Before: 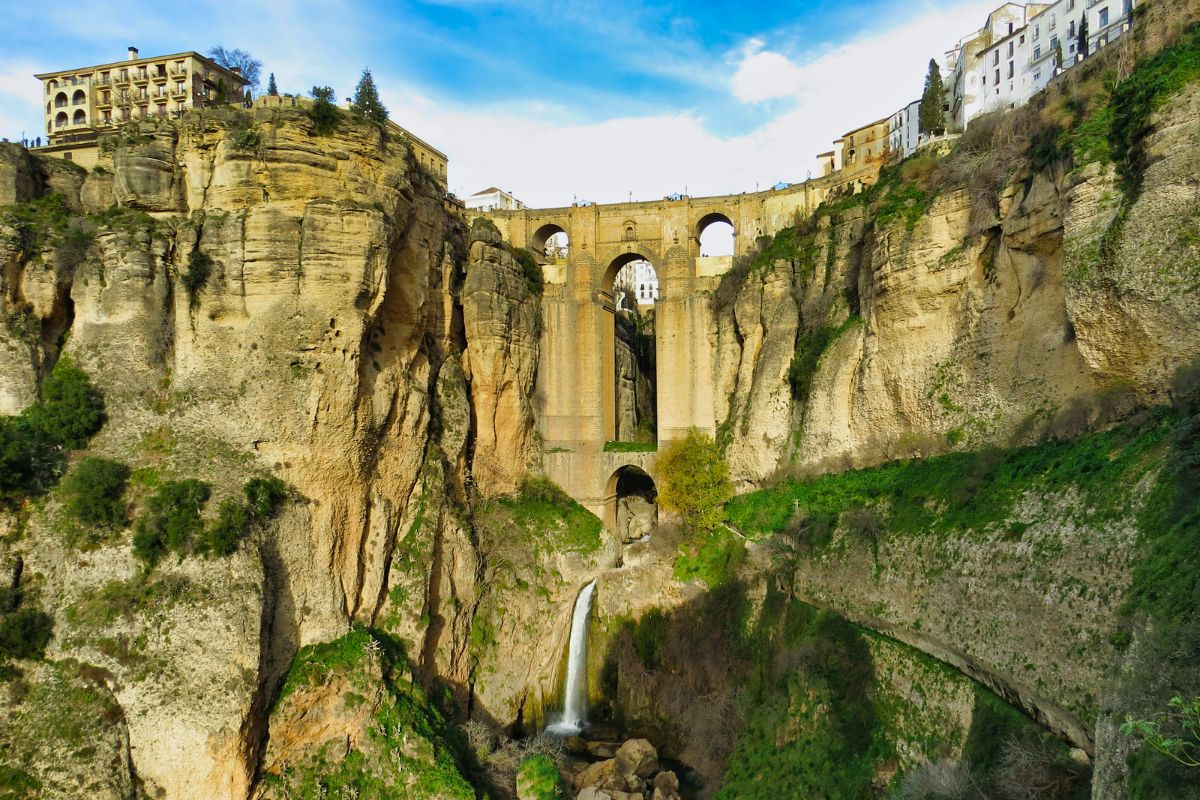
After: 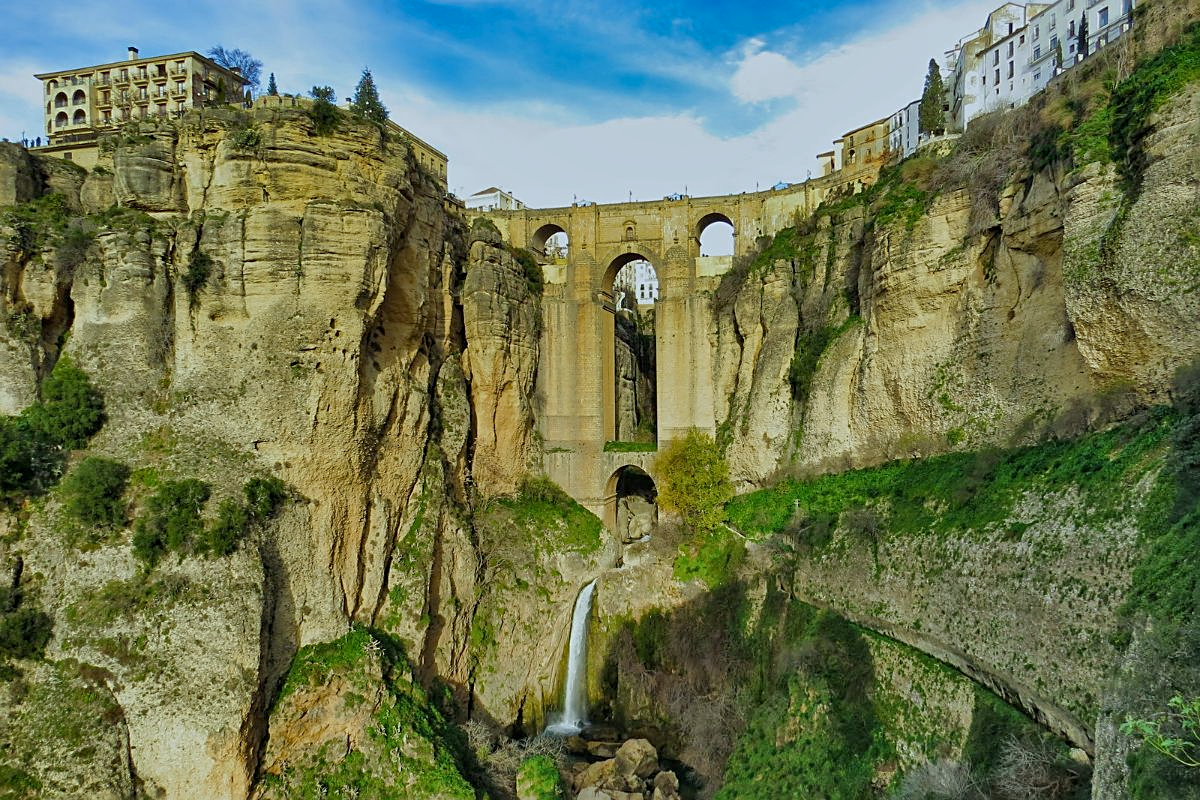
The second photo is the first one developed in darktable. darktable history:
white balance: red 0.925, blue 1.046
local contrast: highlights 100%, shadows 100%, detail 120%, midtone range 0.2
tone equalizer: -8 EV 0.25 EV, -7 EV 0.417 EV, -6 EV 0.417 EV, -5 EV 0.25 EV, -3 EV -0.25 EV, -2 EV -0.417 EV, -1 EV -0.417 EV, +0 EV -0.25 EV, edges refinement/feathering 500, mask exposure compensation -1.57 EV, preserve details guided filter
shadows and highlights: low approximation 0.01, soften with gaussian
sharpen: on, module defaults
